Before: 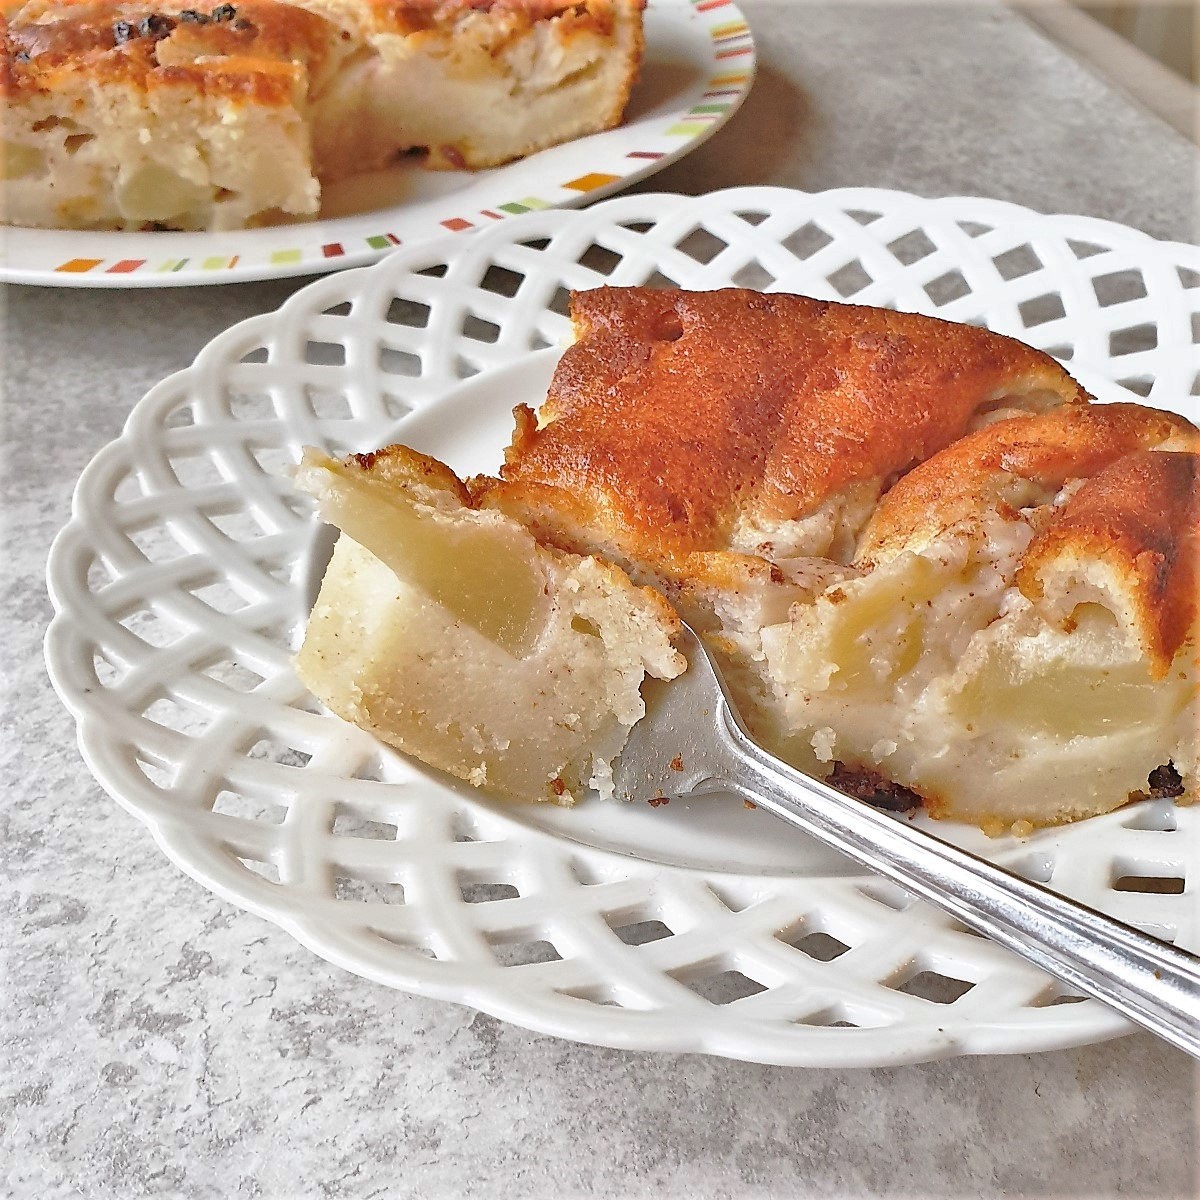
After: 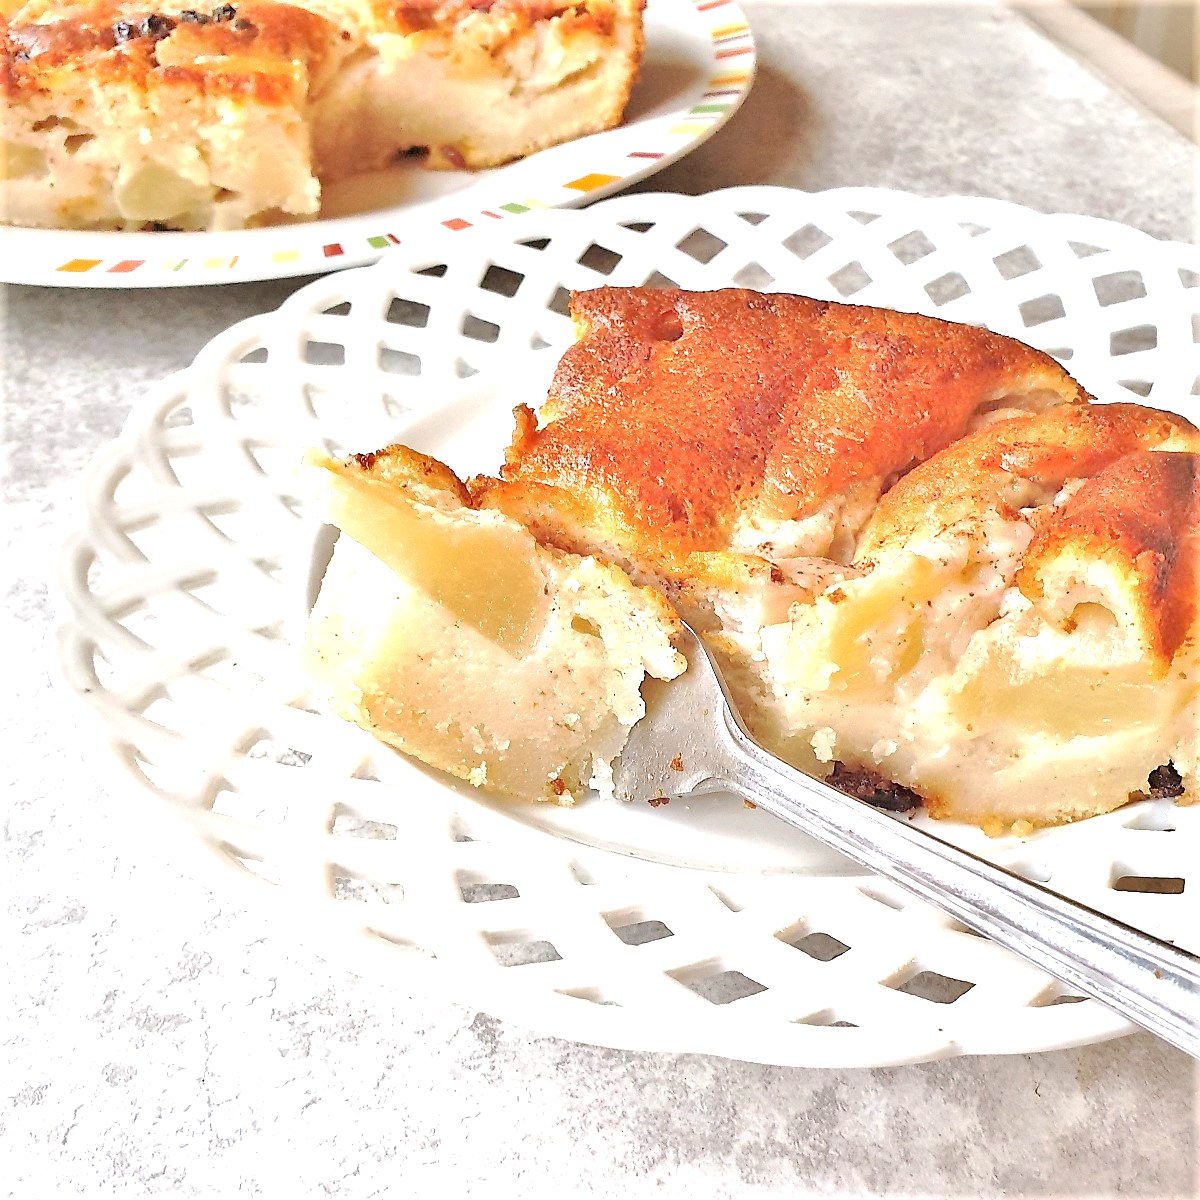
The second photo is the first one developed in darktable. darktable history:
exposure: exposure 0.299 EV, compensate highlight preservation false
tone equalizer: -8 EV -0.773 EV, -7 EV -0.681 EV, -6 EV -0.599 EV, -5 EV -0.41 EV, -3 EV 0.385 EV, -2 EV 0.6 EV, -1 EV 0.696 EV, +0 EV 0.73 EV
